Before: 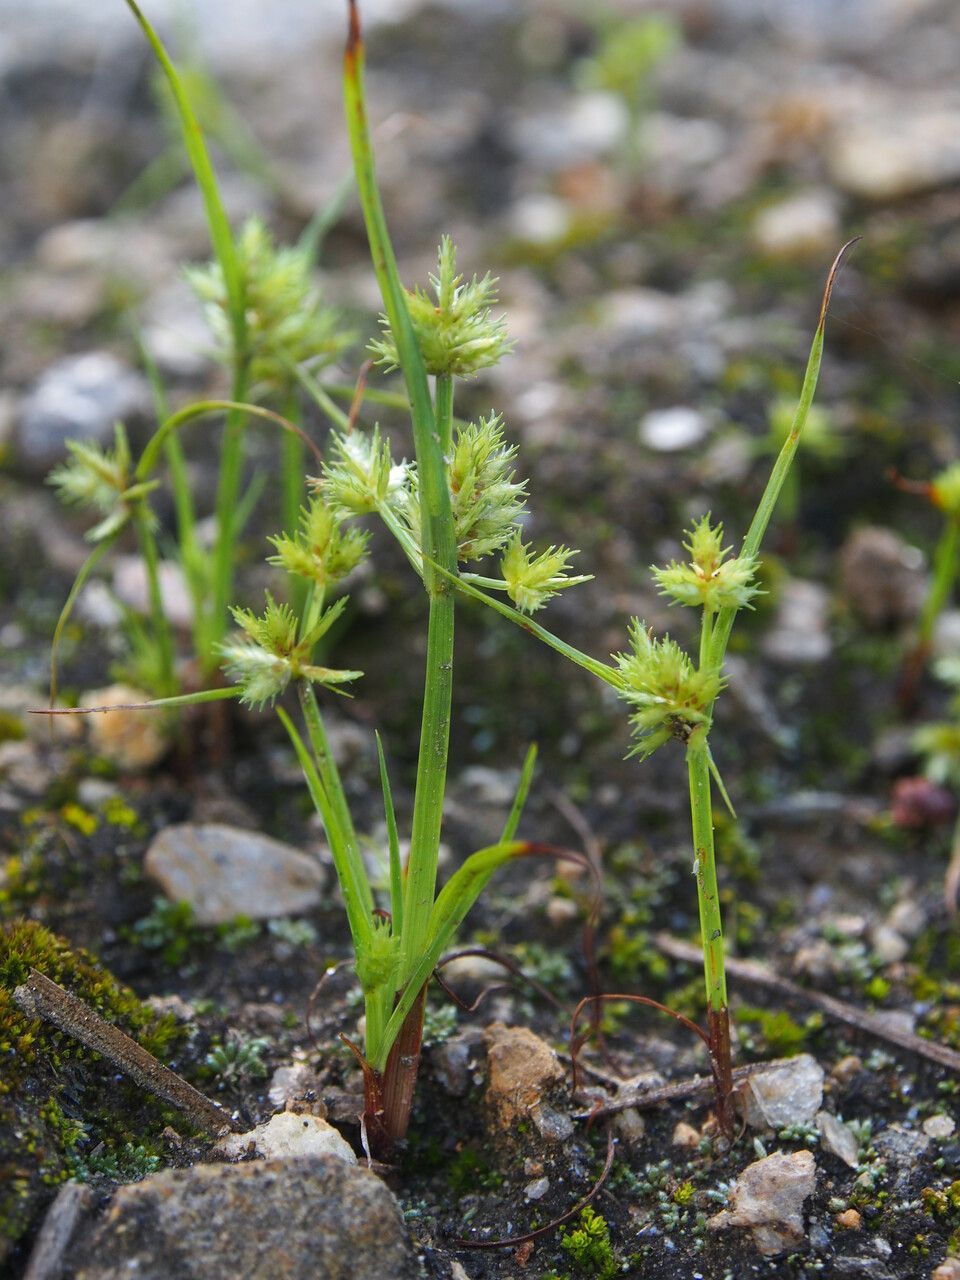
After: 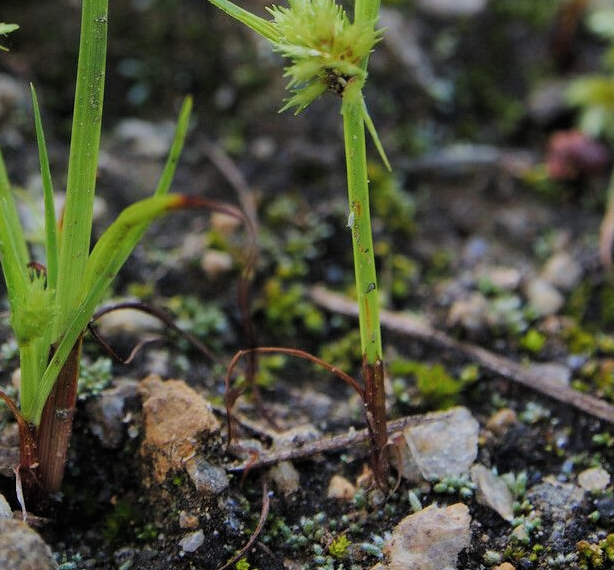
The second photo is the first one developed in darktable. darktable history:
filmic rgb: black relative exposure -7.09 EV, white relative exposure 5.38 EV, hardness 3.02, add noise in highlights 0.001, color science v3 (2019), use custom middle-gray values true, contrast in highlights soft
crop and rotate: left 35.965%, top 50.616%, bottom 4.849%
velvia: strength 9.54%
